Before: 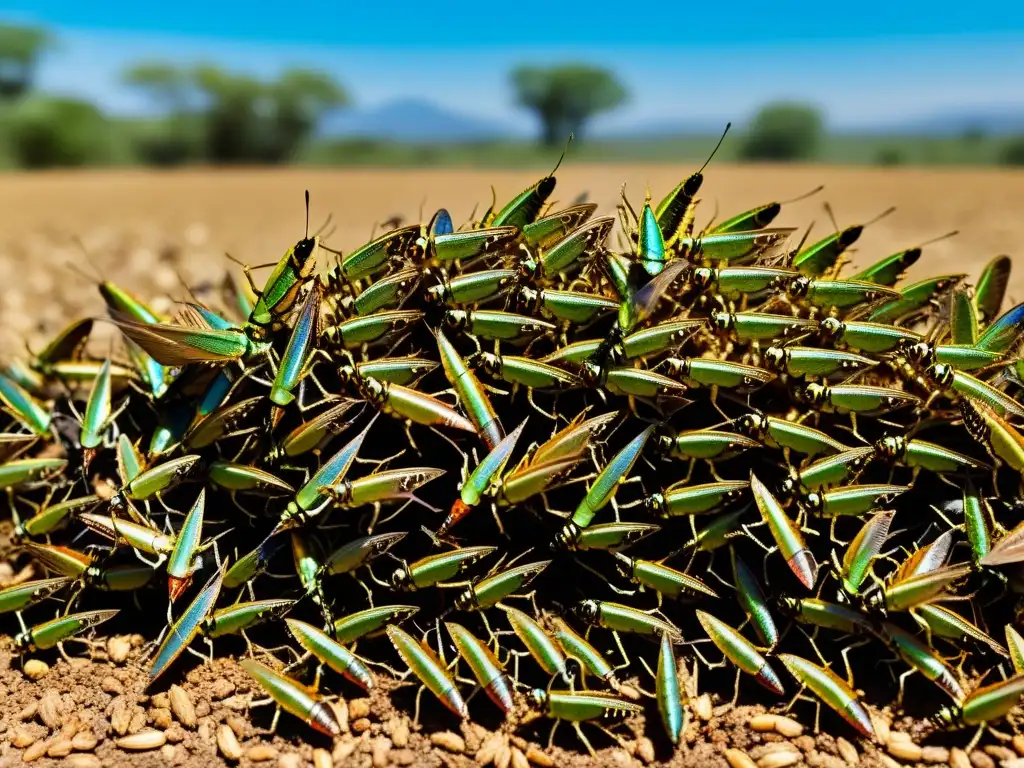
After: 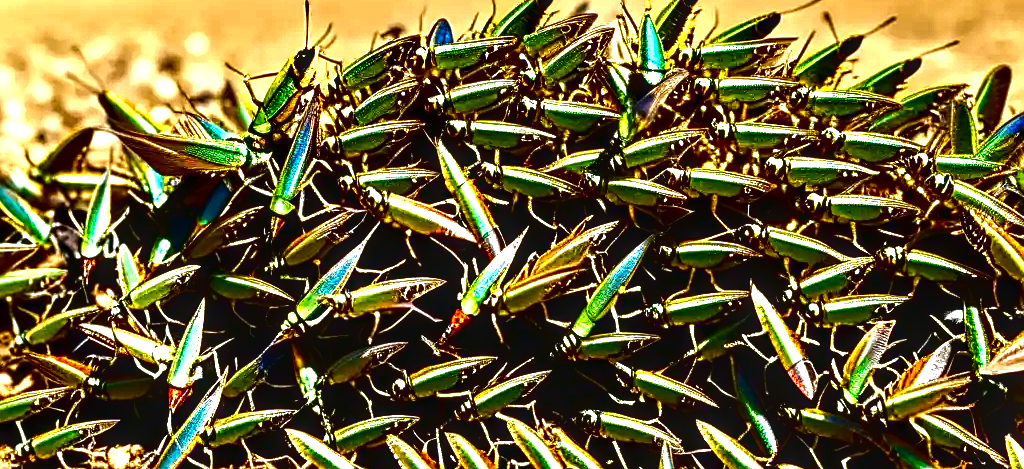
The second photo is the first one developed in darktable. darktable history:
exposure: black level correction 0.001, exposure 1.13 EV, compensate highlight preservation false
color correction: highlights b* 0.001, saturation 0.823
color zones: curves: ch1 [(0, 0.006) (0.094, 0.285) (0.171, 0.001) (0.429, 0.001) (0.571, 0.003) (0.714, 0.004) (0.857, 0.004) (1, 0.006)], mix -131.35%
contrast brightness saturation: contrast 0.087, brightness -0.593, saturation 0.166
crop and rotate: top 24.834%, bottom 13.98%
sharpen: on, module defaults
local contrast: detail 160%
